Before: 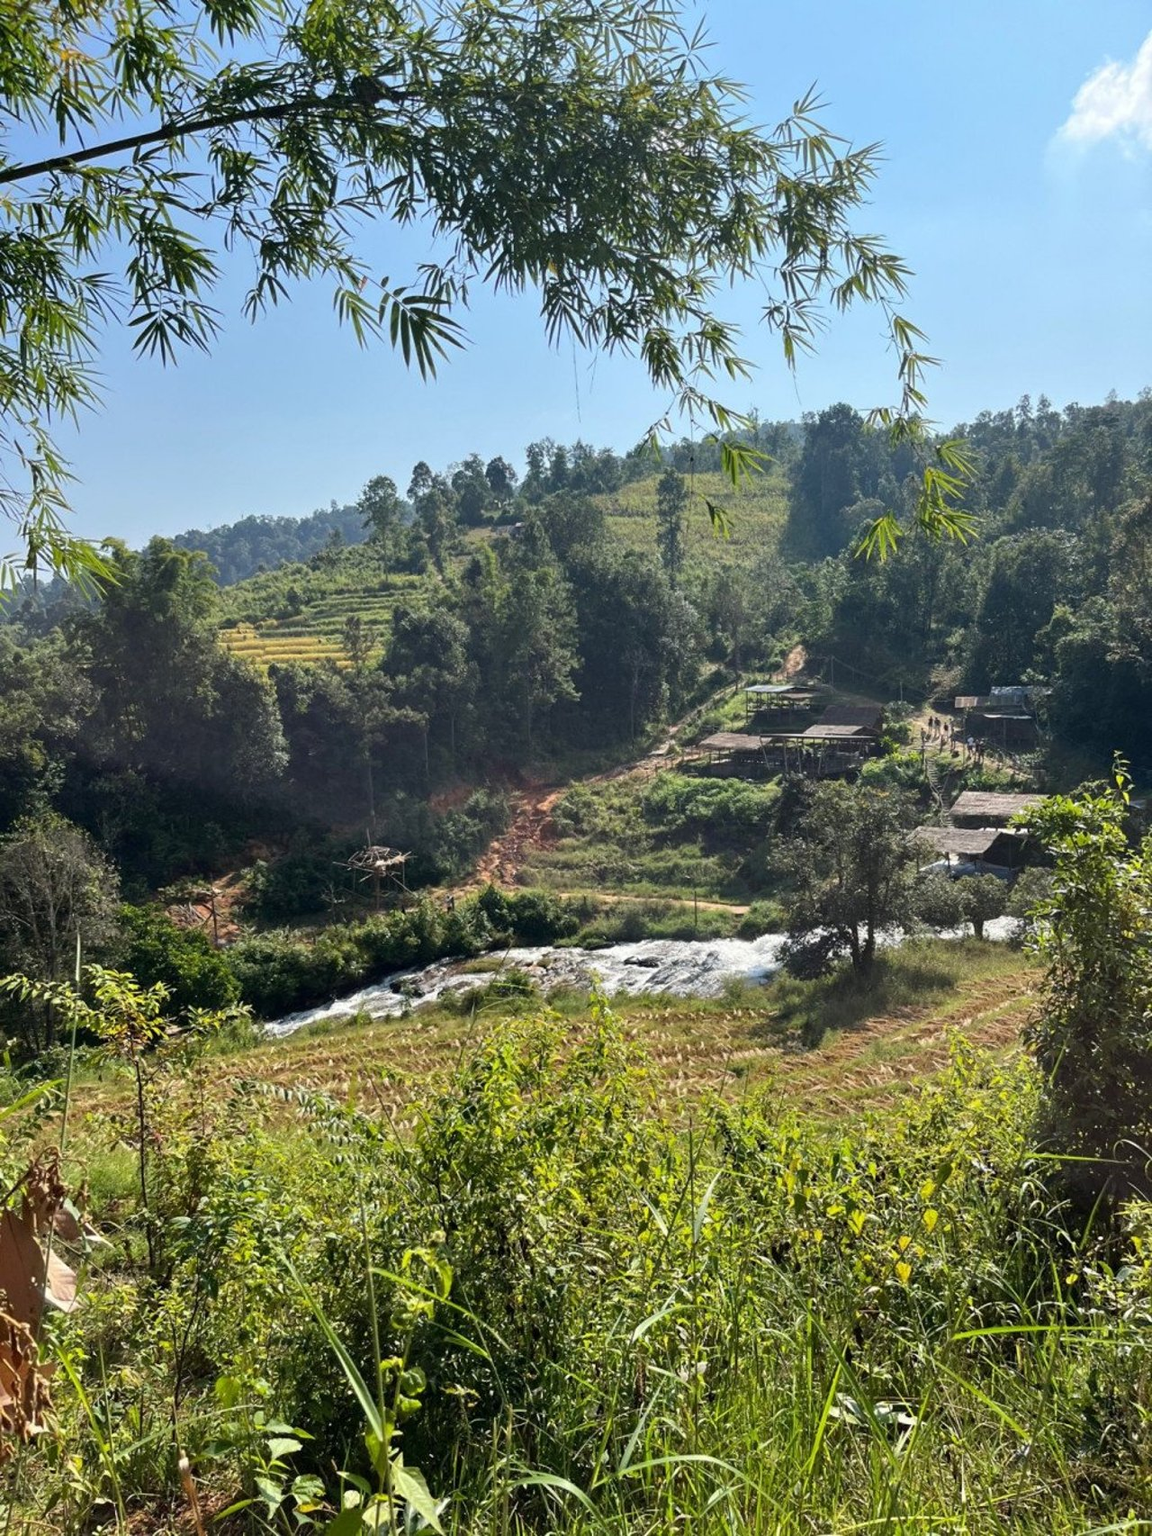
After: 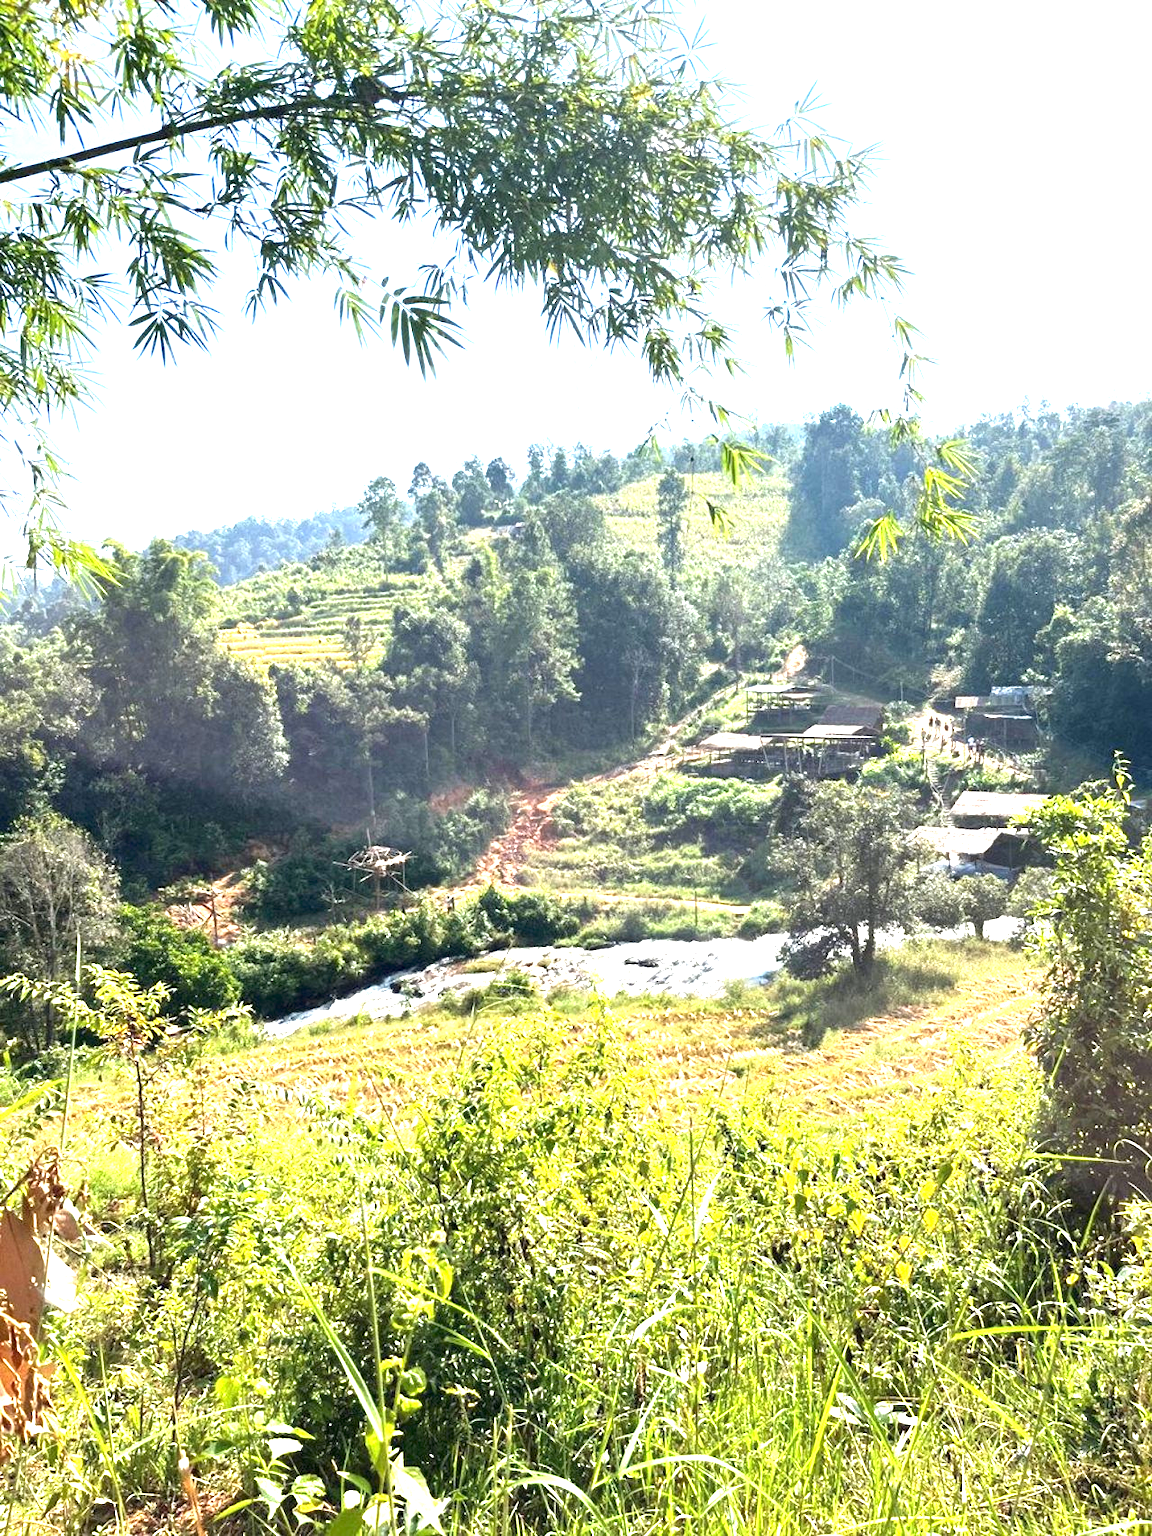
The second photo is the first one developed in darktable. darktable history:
exposure: exposure 2.013 EV, compensate exposure bias true, compensate highlight preservation false
